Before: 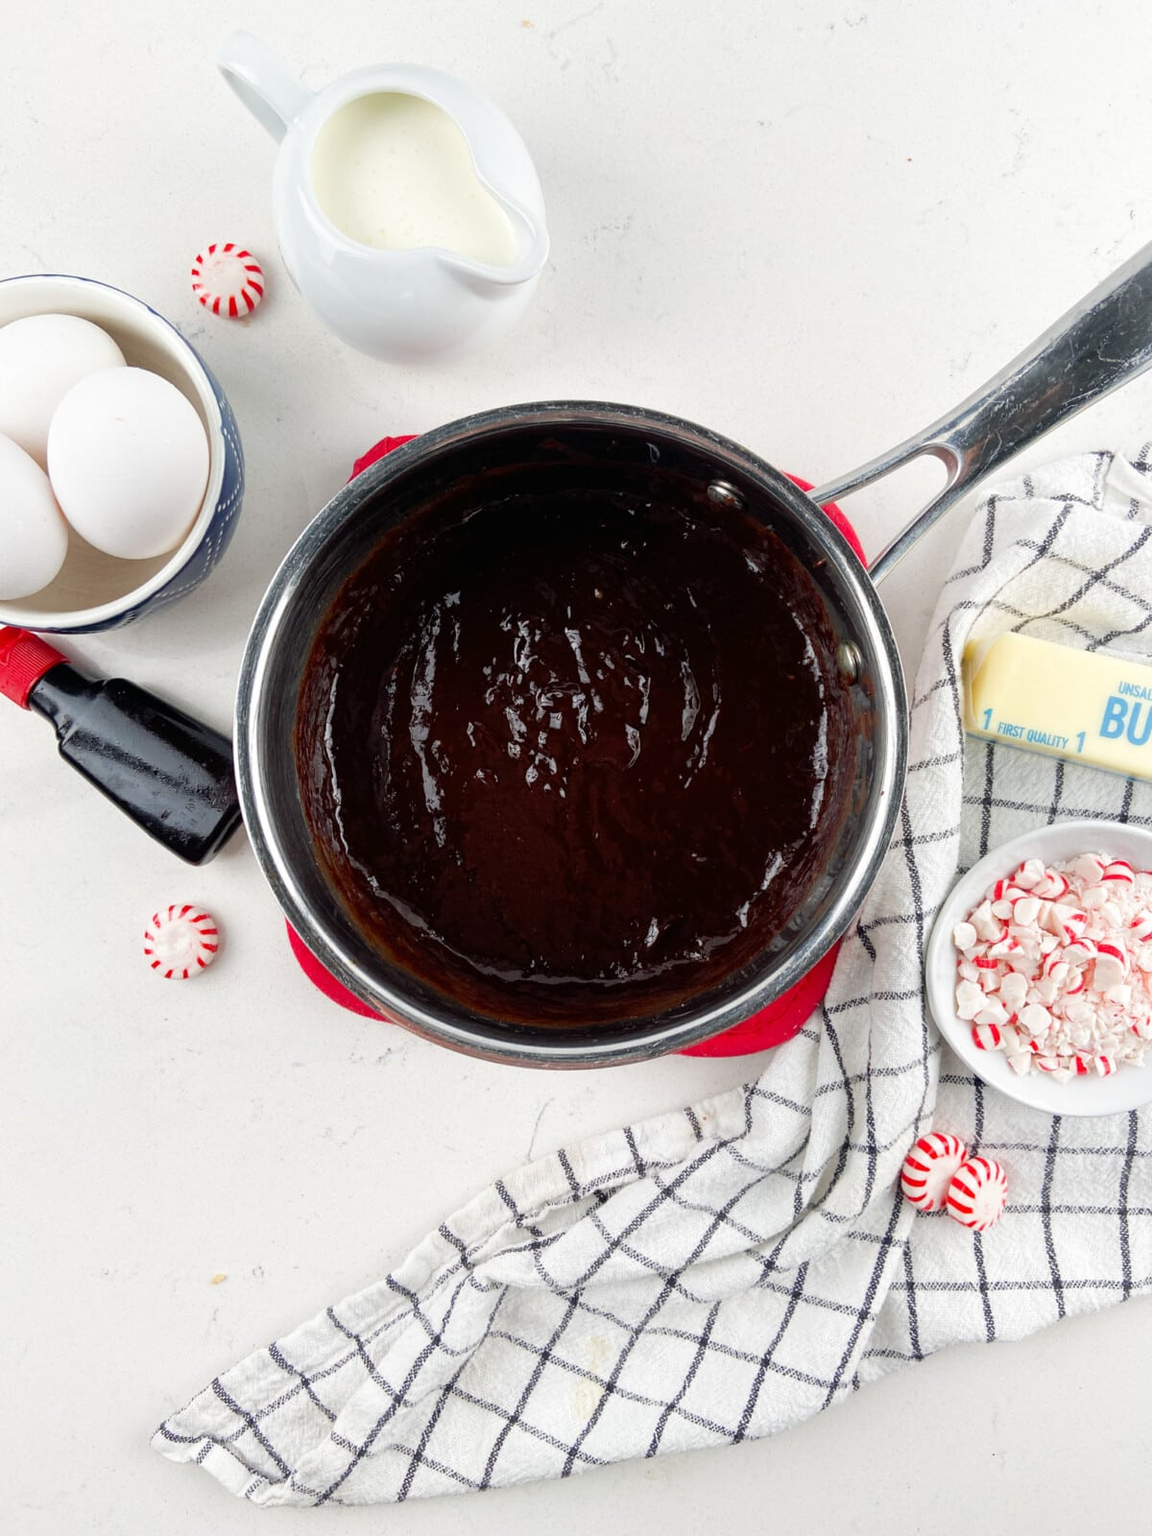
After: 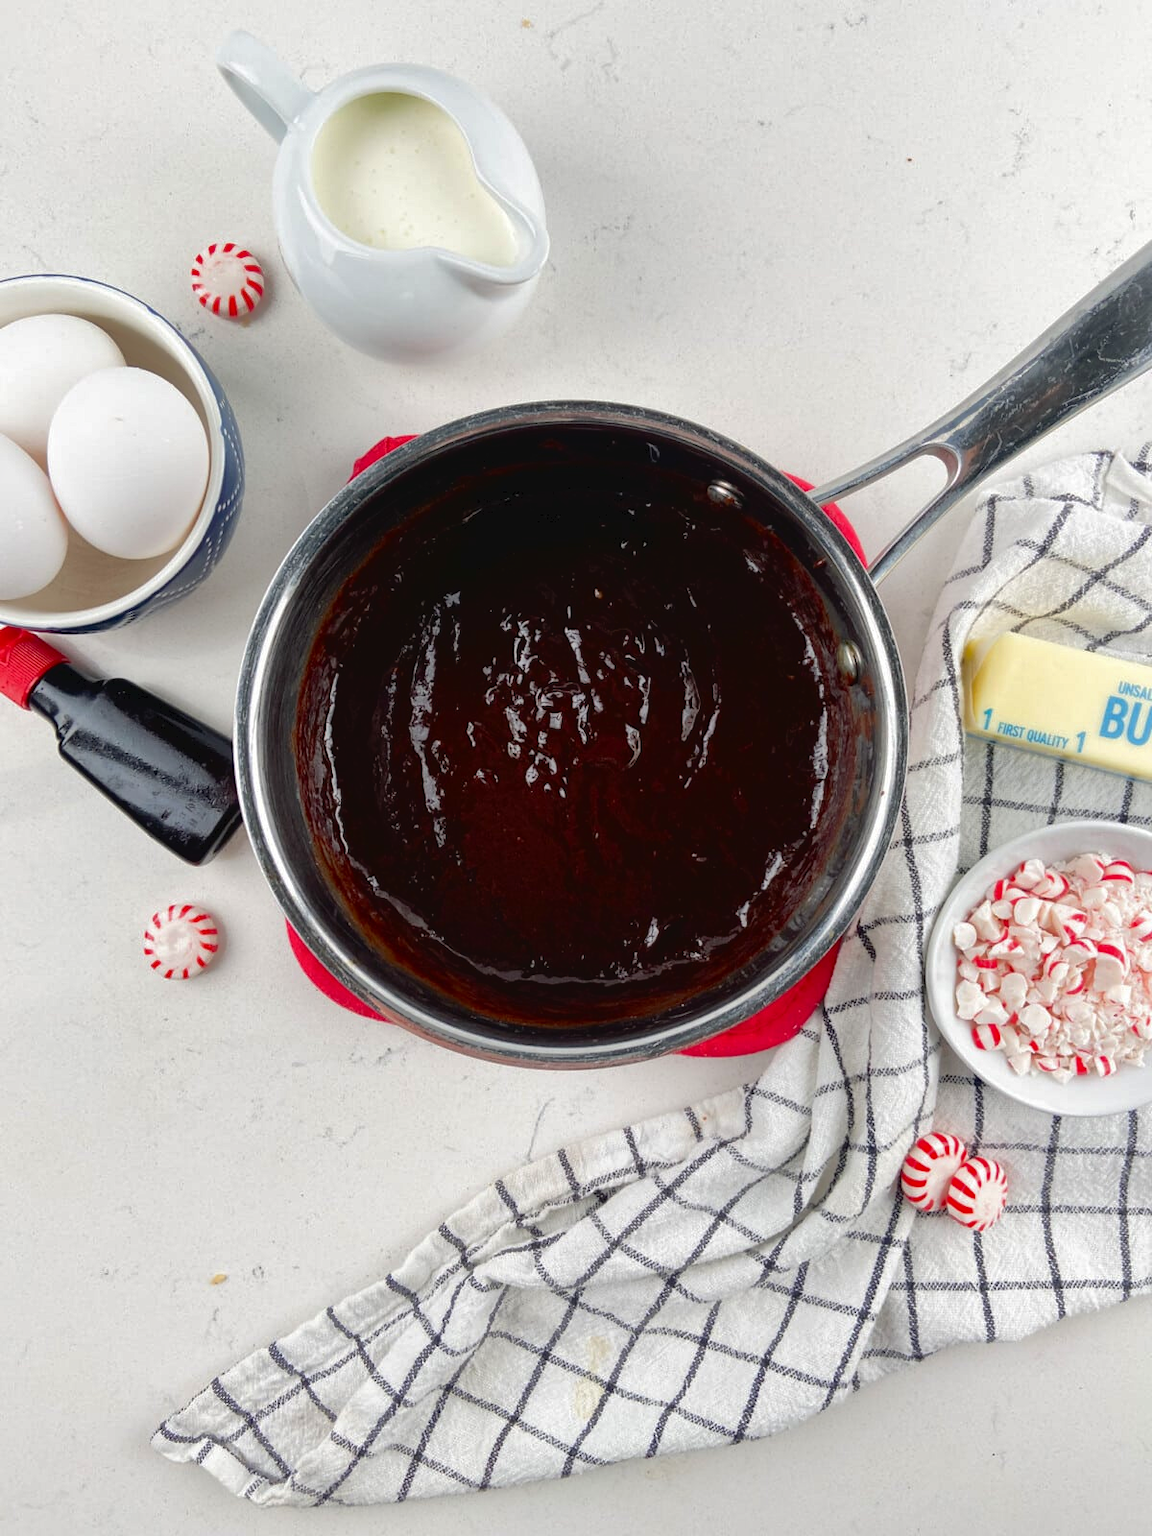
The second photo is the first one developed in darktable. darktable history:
shadows and highlights: shadows 40.32, highlights -59.68
tone curve: curves: ch0 [(0, 0) (0.003, 0.023) (0.011, 0.024) (0.025, 0.026) (0.044, 0.035) (0.069, 0.05) (0.1, 0.071) (0.136, 0.098) (0.177, 0.135) (0.224, 0.172) (0.277, 0.227) (0.335, 0.296) (0.399, 0.372) (0.468, 0.462) (0.543, 0.58) (0.623, 0.697) (0.709, 0.789) (0.801, 0.86) (0.898, 0.918) (1, 1)], color space Lab, independent channels, preserve colors none
